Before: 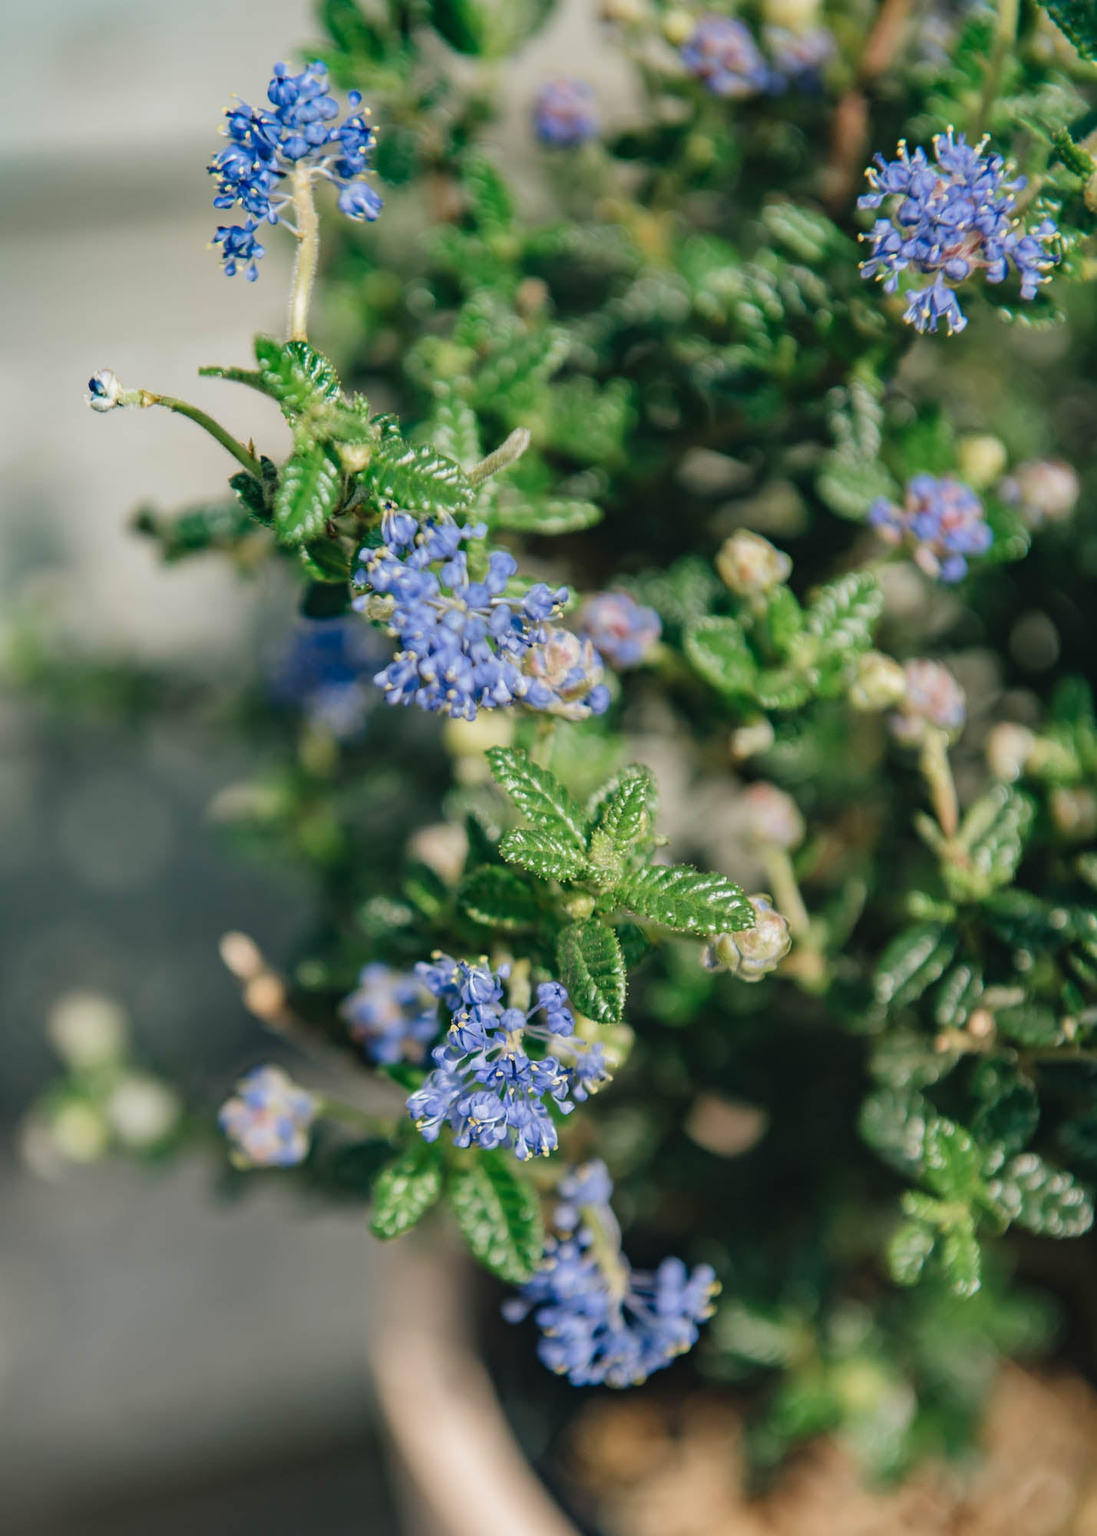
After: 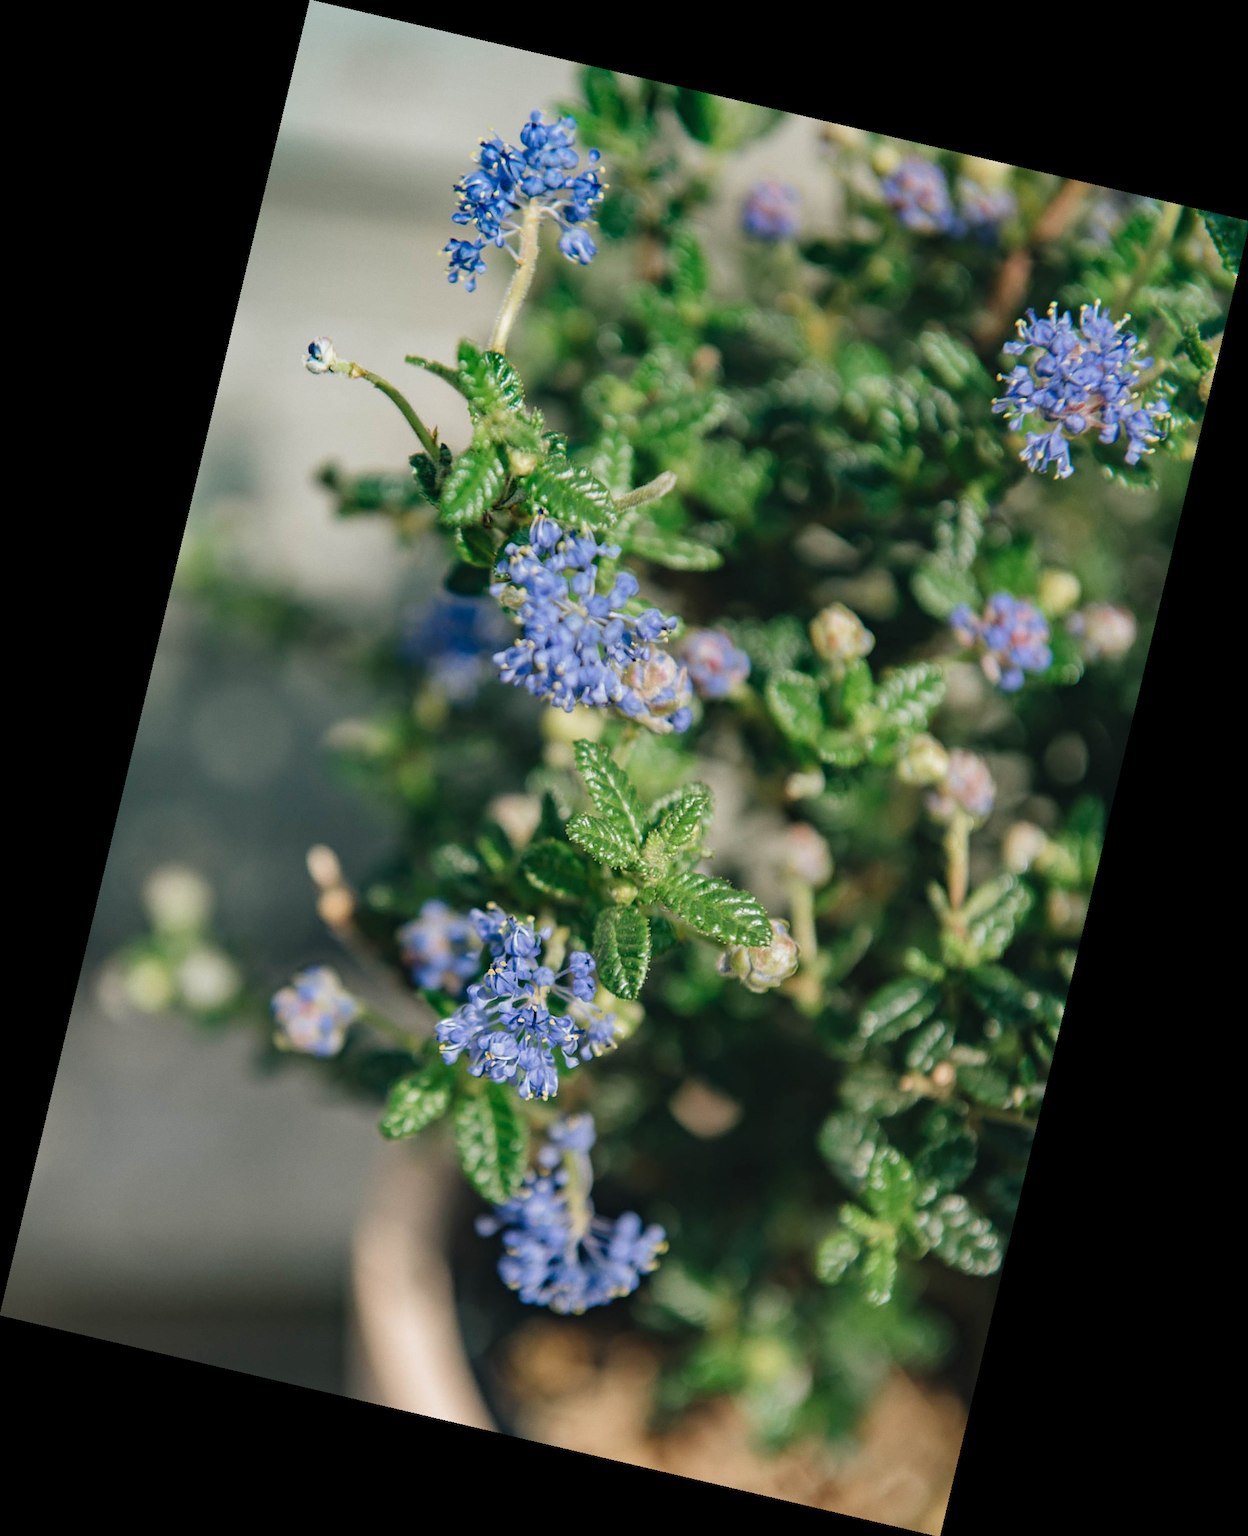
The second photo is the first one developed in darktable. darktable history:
grain: coarseness 0.09 ISO, strength 10%
rotate and perspective: rotation 13.27°, automatic cropping off
